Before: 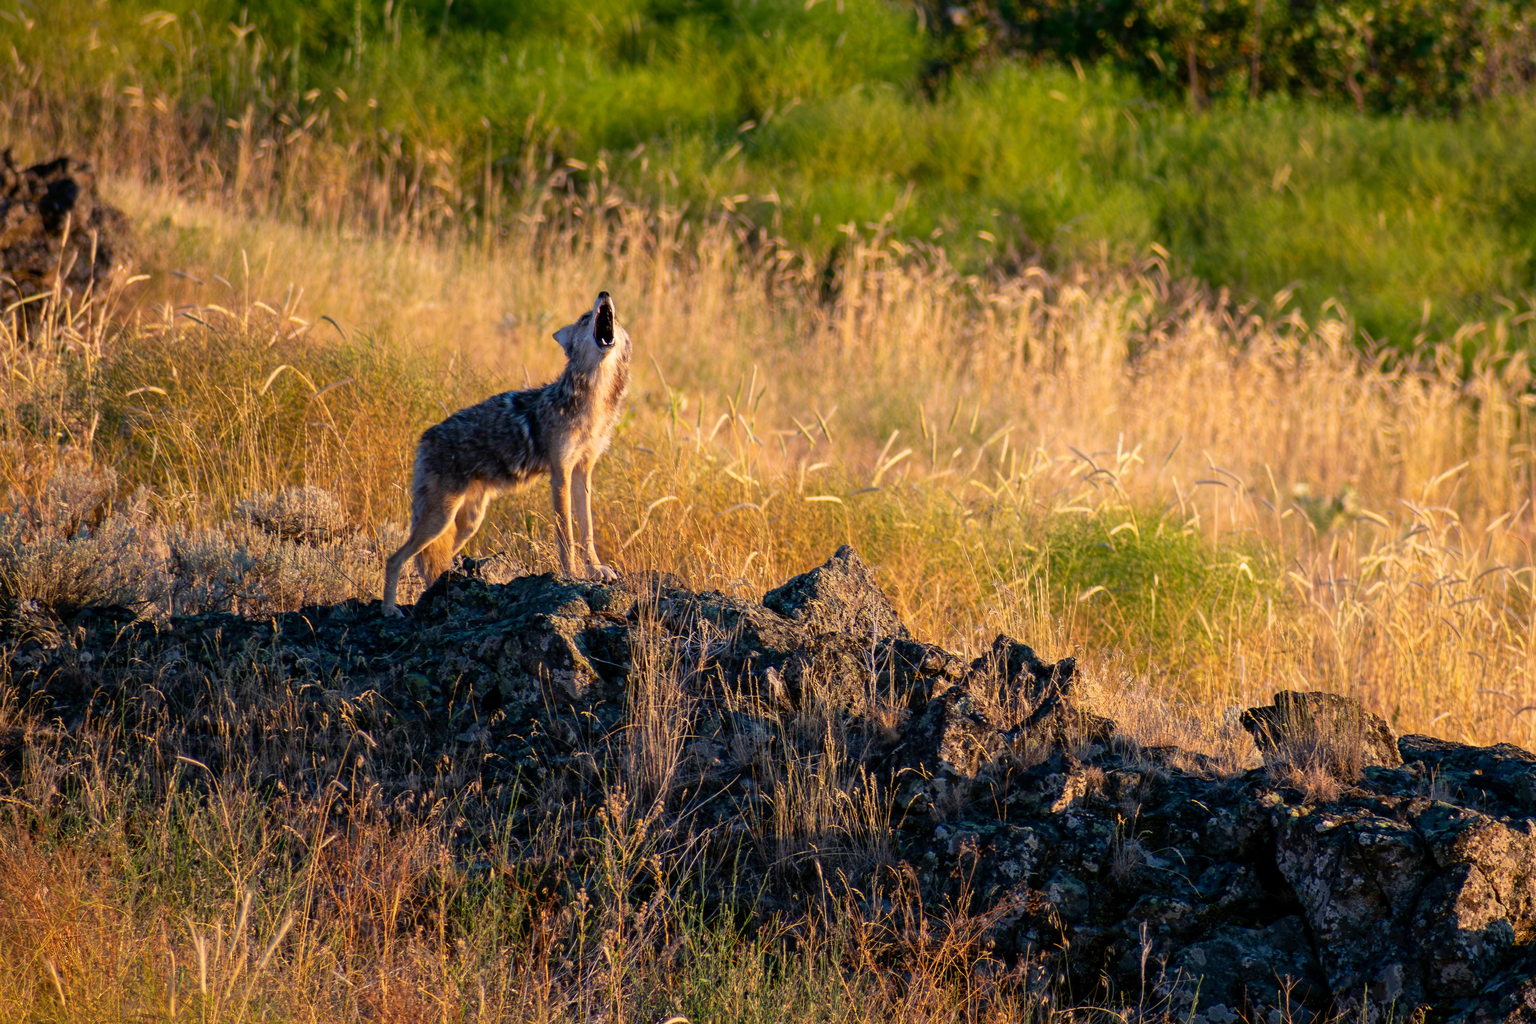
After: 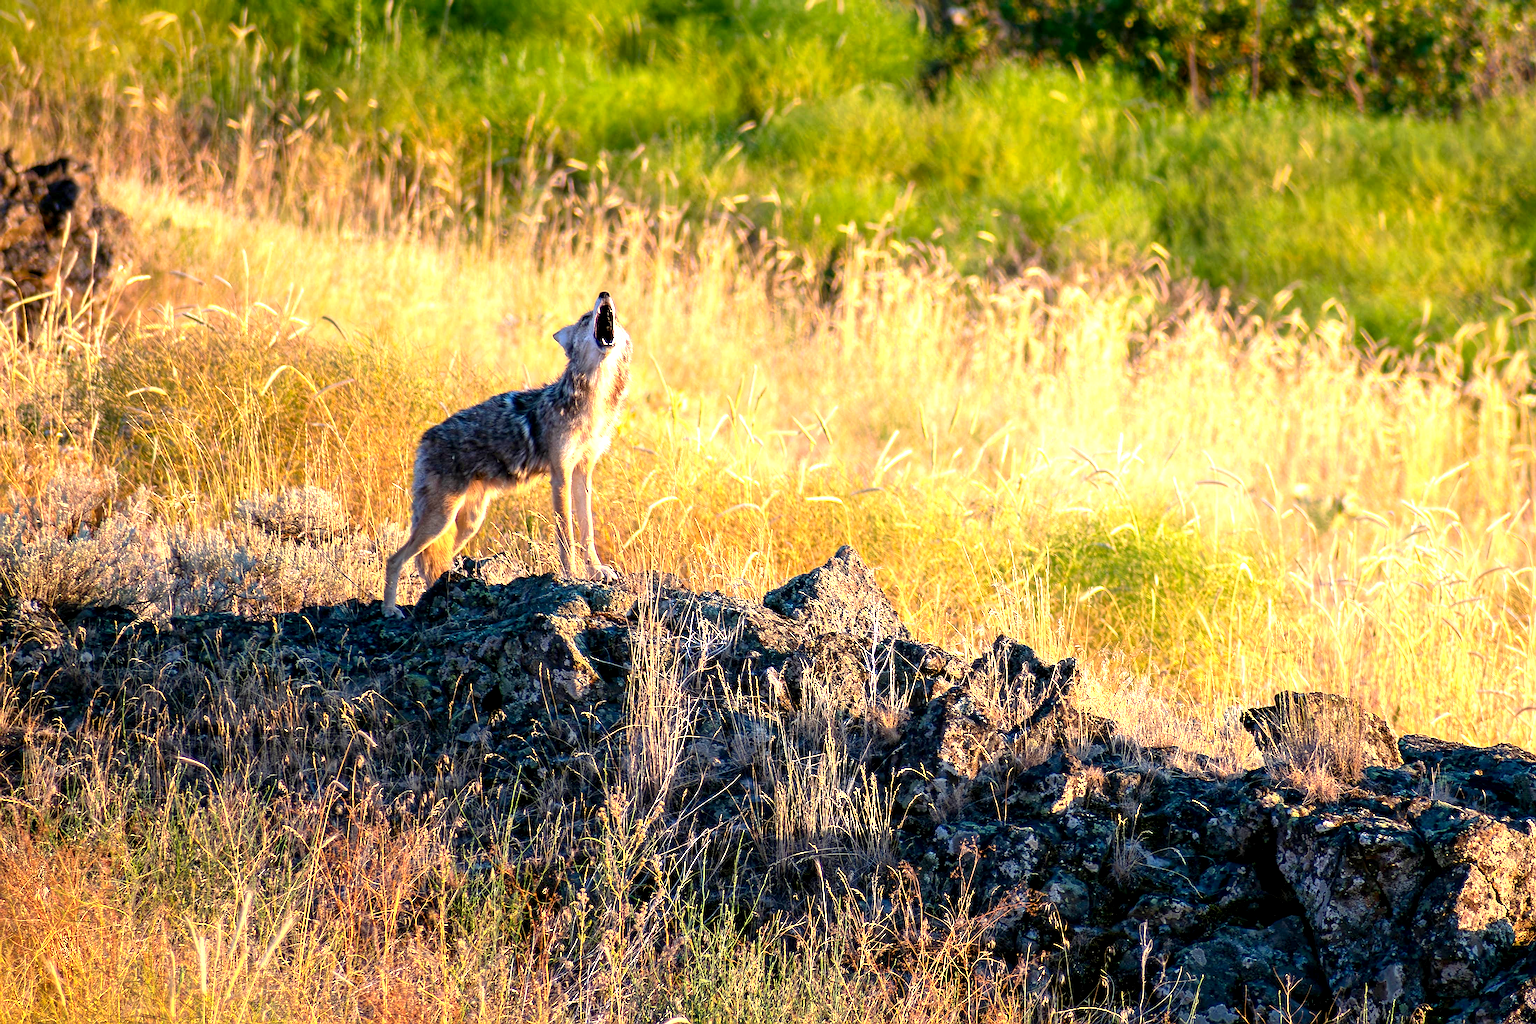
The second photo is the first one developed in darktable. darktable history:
sharpen: radius 1.4, amount 1.25, threshold 0.7
exposure: black level correction 0.001, exposure 1.3 EV, compensate highlight preservation false
